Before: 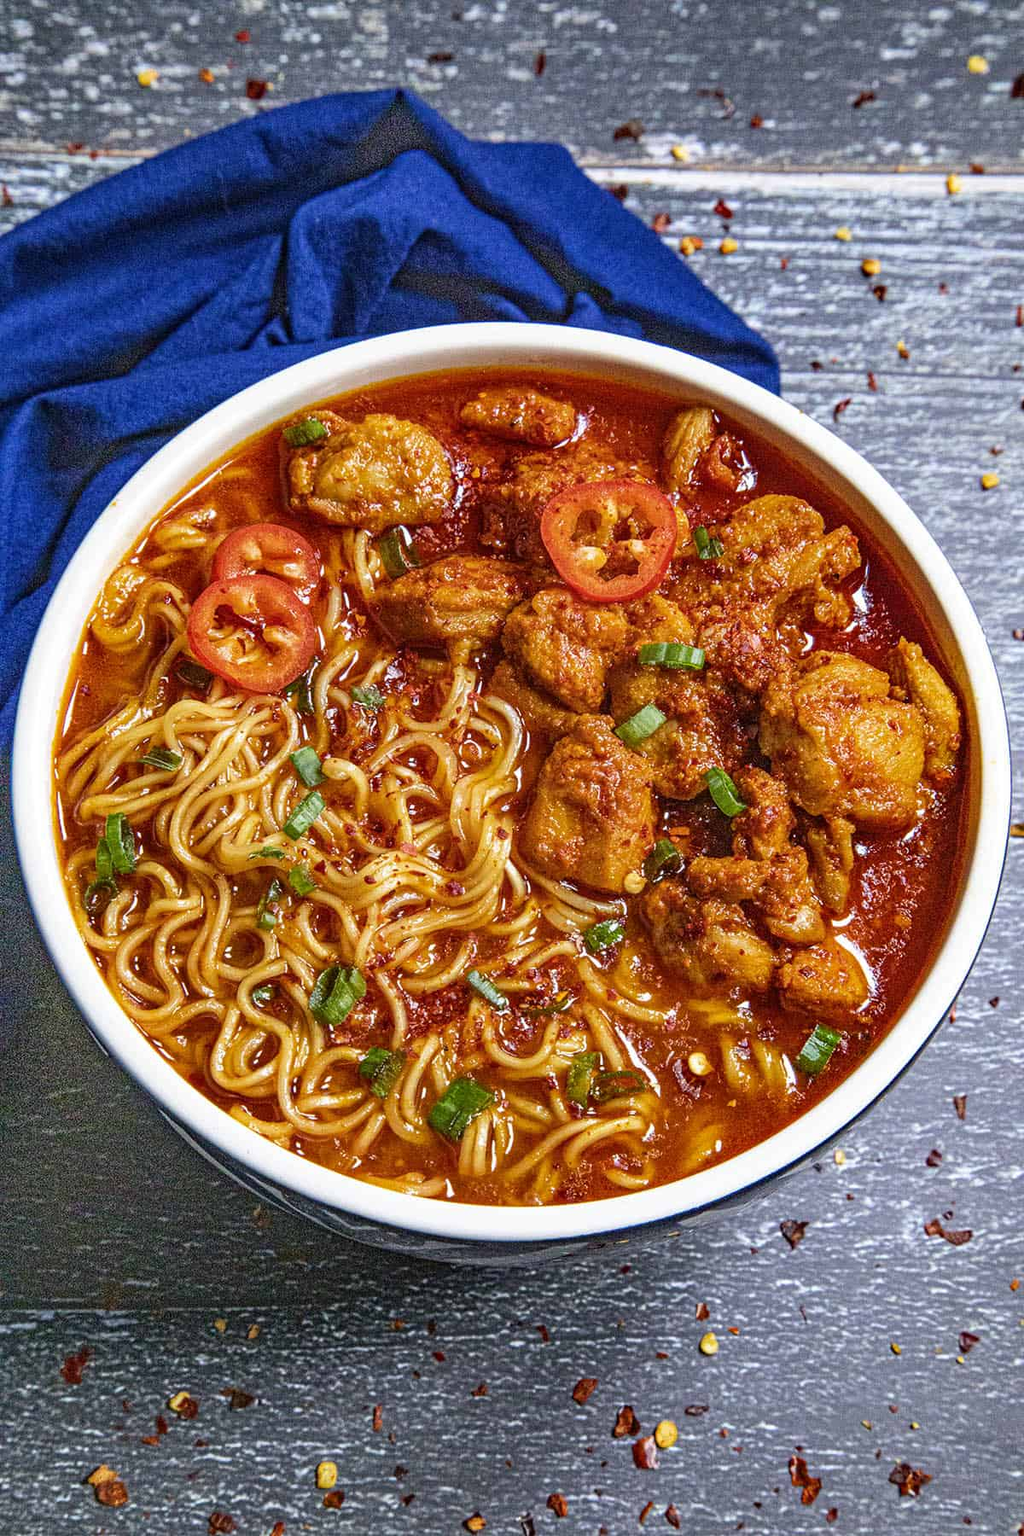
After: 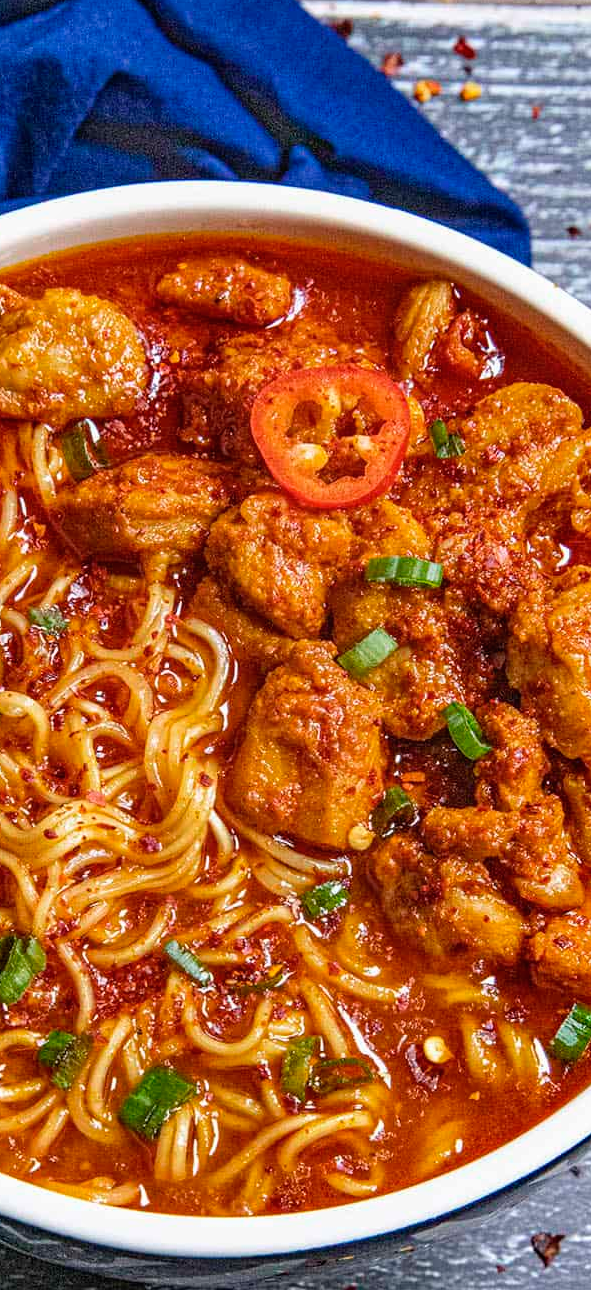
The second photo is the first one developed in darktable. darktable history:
crop: left 31.973%, top 10.949%, right 18.744%, bottom 17.342%
local contrast: mode bilateral grid, contrast 100, coarseness 100, detail 95%, midtone range 0.2
